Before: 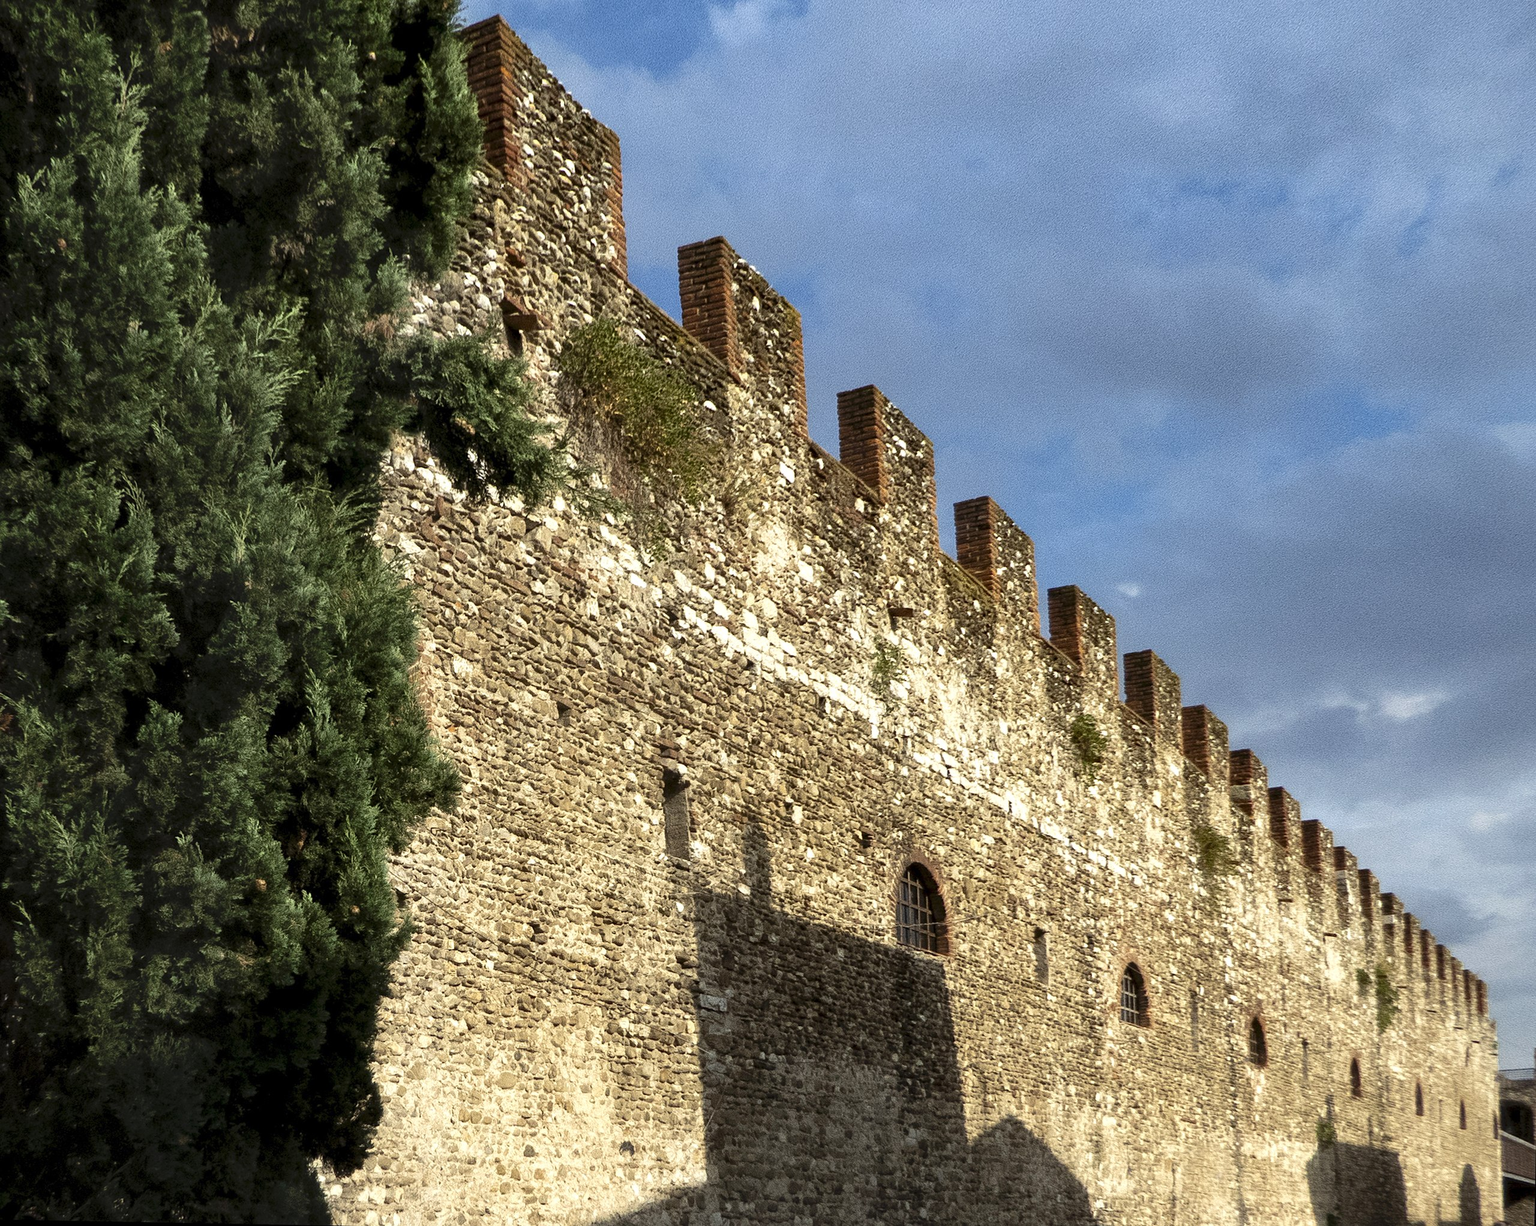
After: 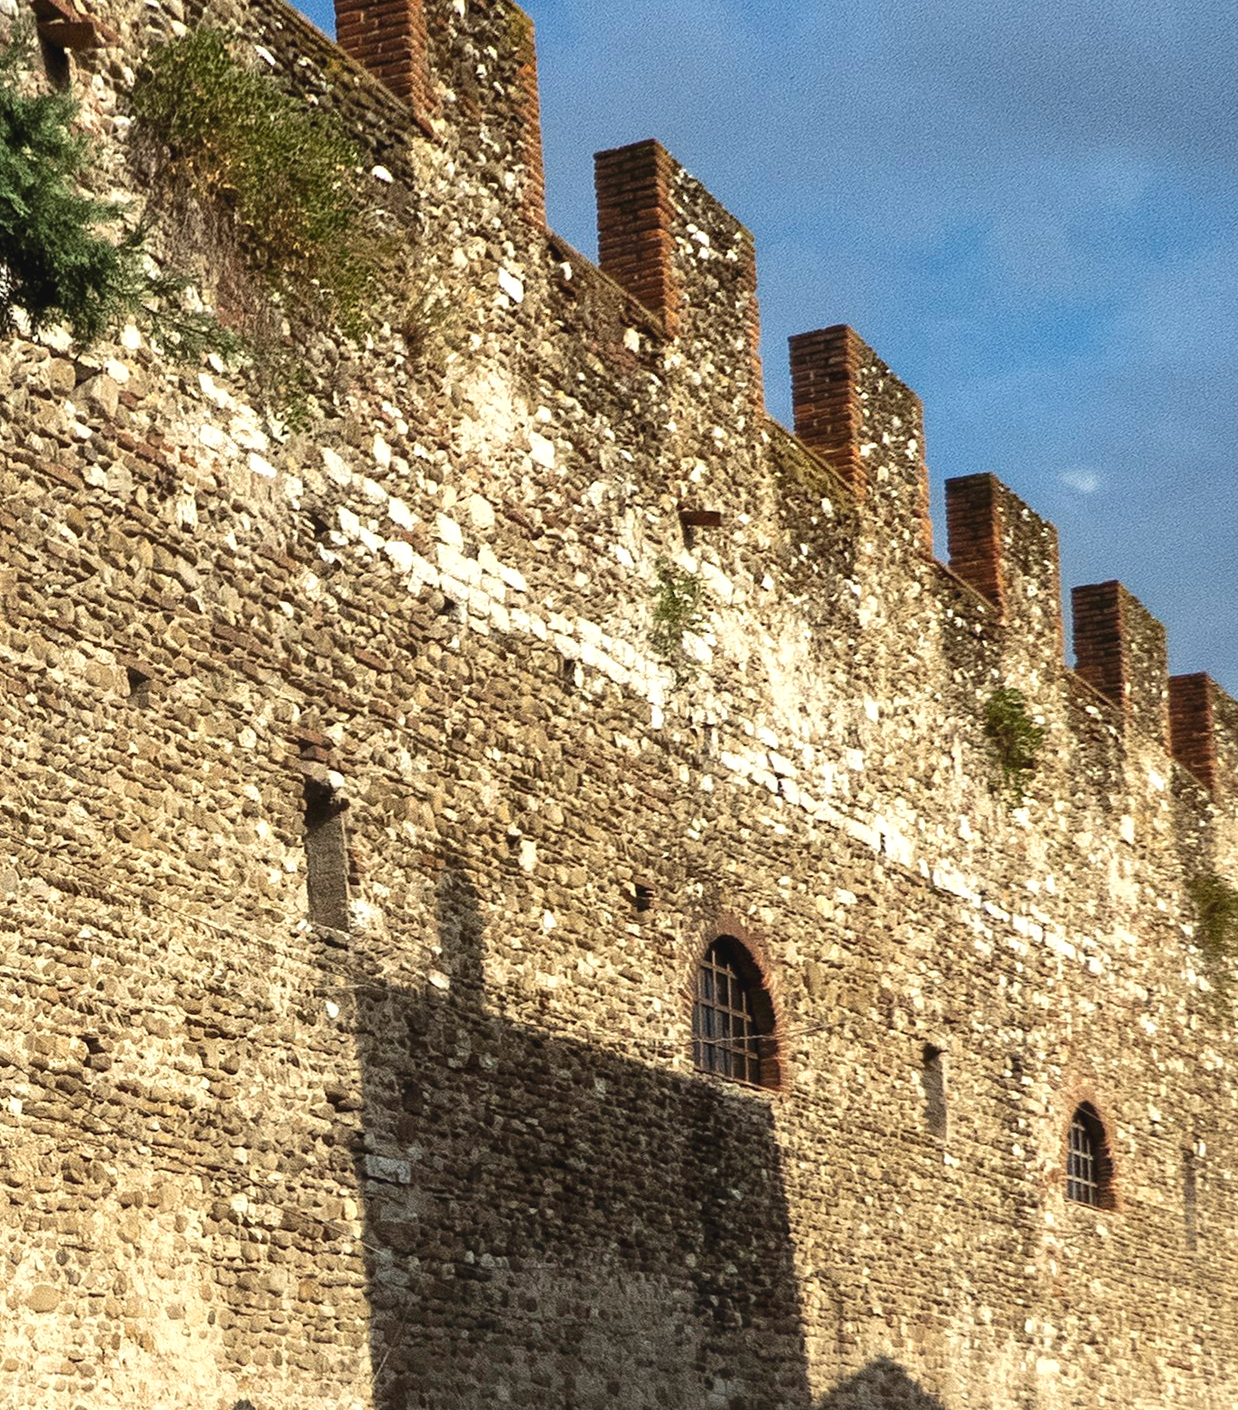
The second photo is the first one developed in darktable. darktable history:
exposure: black level correction -0.005, exposure 0.056 EV, compensate highlight preservation false
crop: left 31.327%, top 24.603%, right 20.301%, bottom 6.332%
